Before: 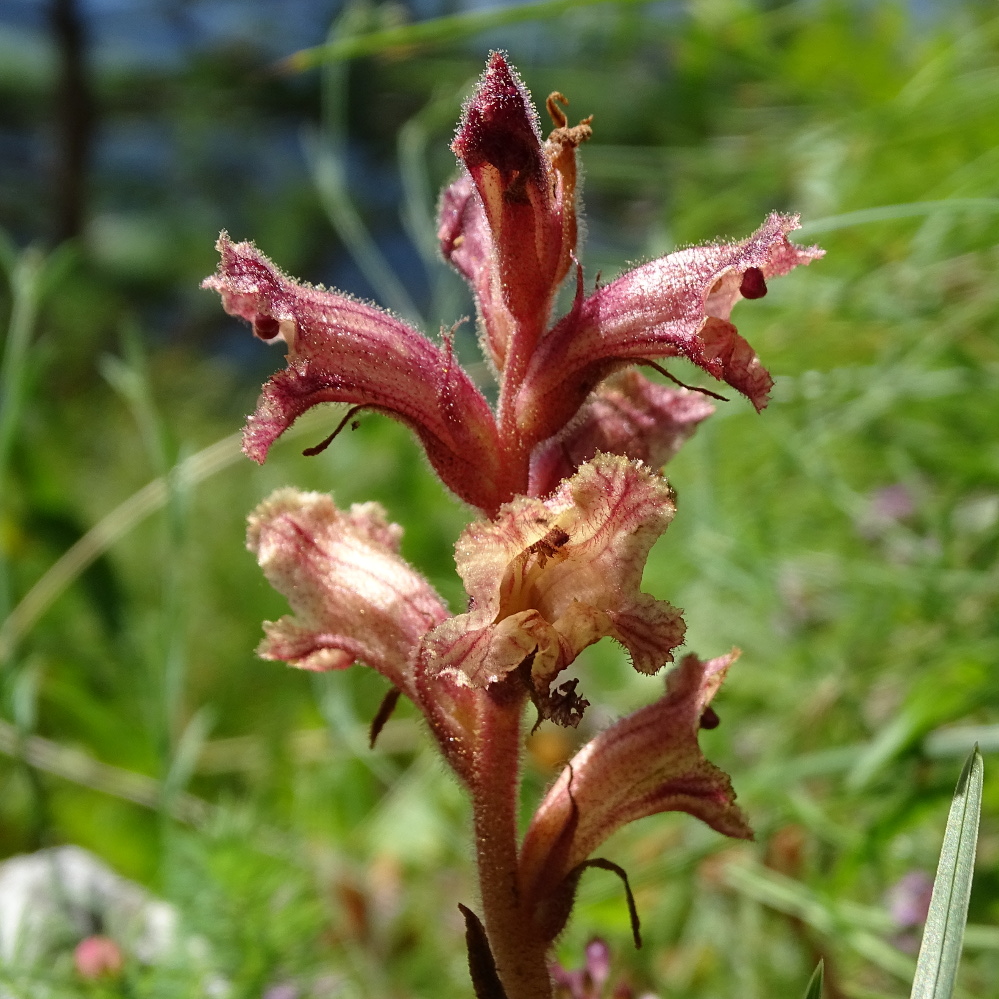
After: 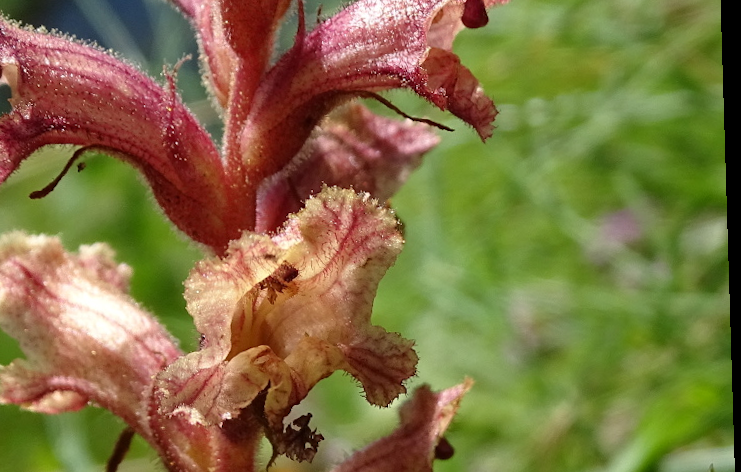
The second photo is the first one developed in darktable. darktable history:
rotate and perspective: rotation -1.75°, automatic cropping off
crop and rotate: left 27.938%, top 27.046%, bottom 27.046%
